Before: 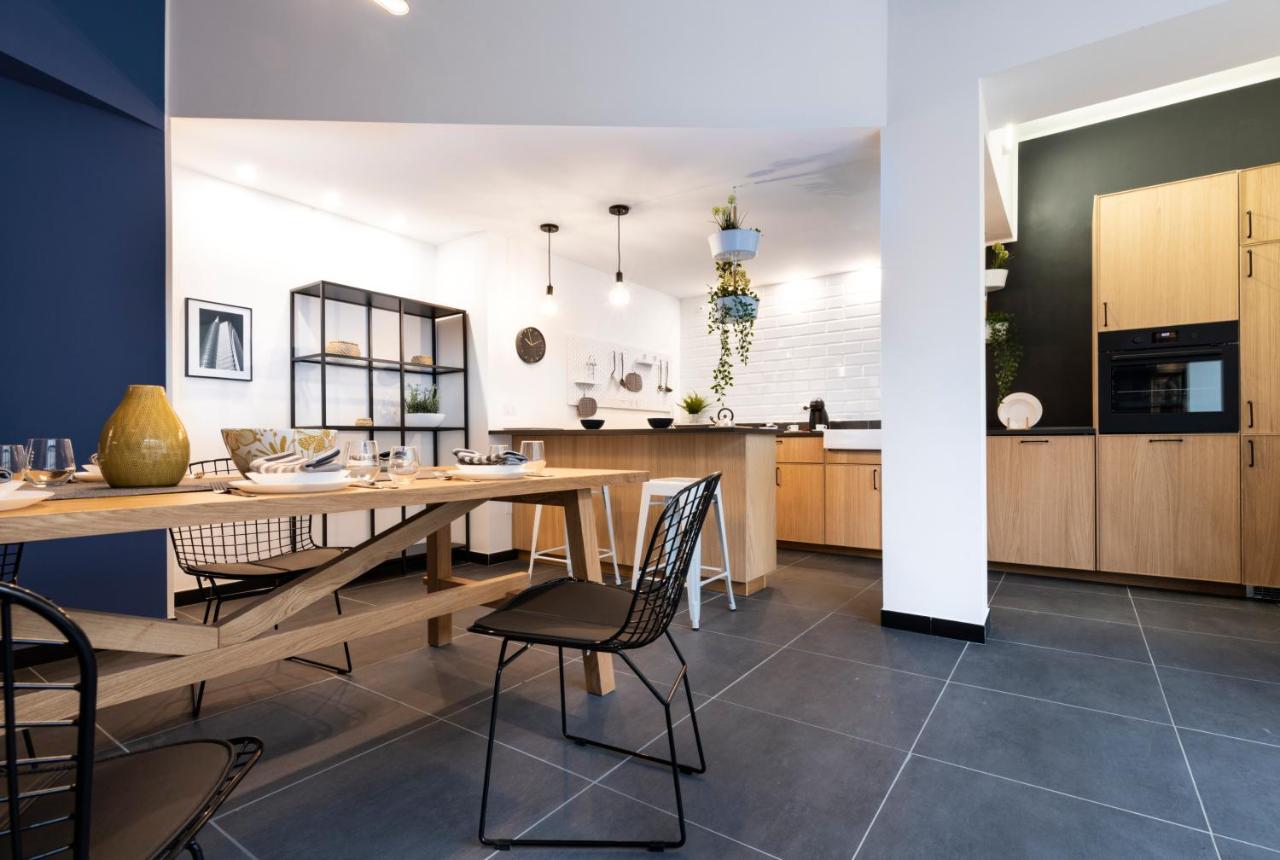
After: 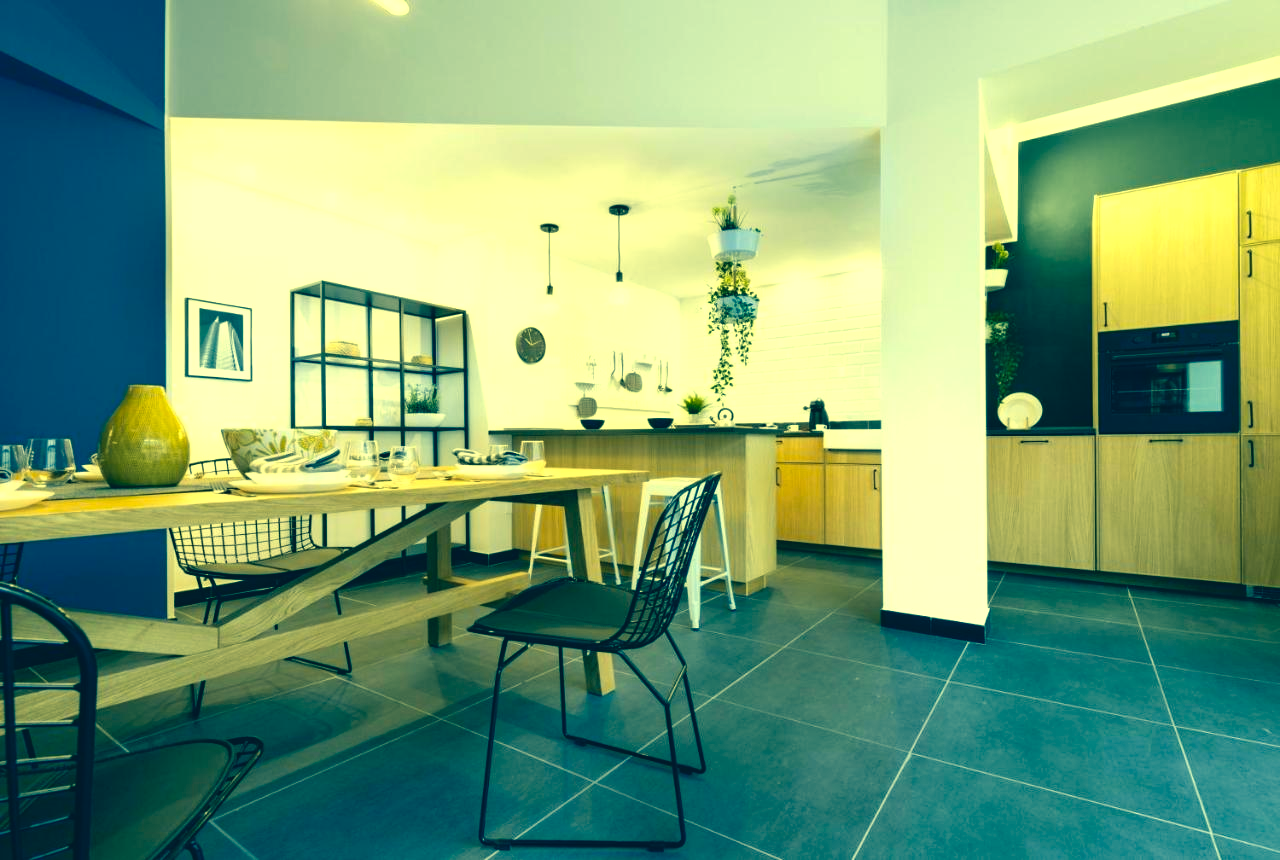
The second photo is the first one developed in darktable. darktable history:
color correction: highlights a* -15.58, highlights b* 40, shadows a* -40, shadows b* -26.18
exposure: black level correction 0.001, exposure 0.5 EV, compensate exposure bias true, compensate highlight preservation false
